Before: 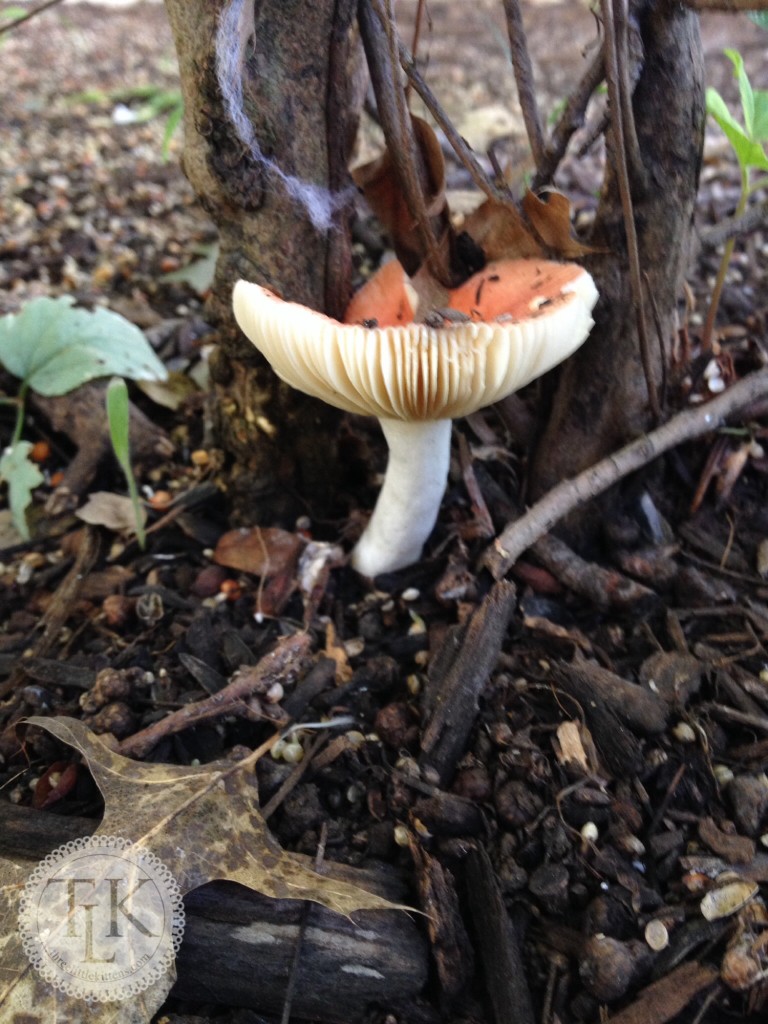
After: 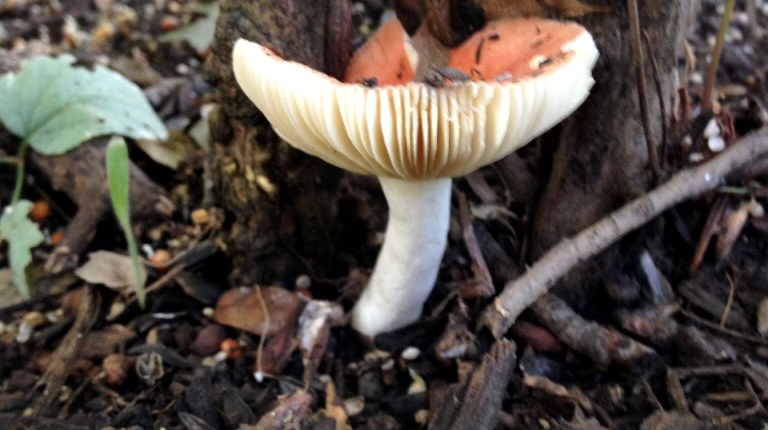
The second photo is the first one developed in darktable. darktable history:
local contrast: mode bilateral grid, contrast 19, coarseness 50, detail 141%, midtone range 0.2
crop and rotate: top 23.561%, bottom 34.434%
